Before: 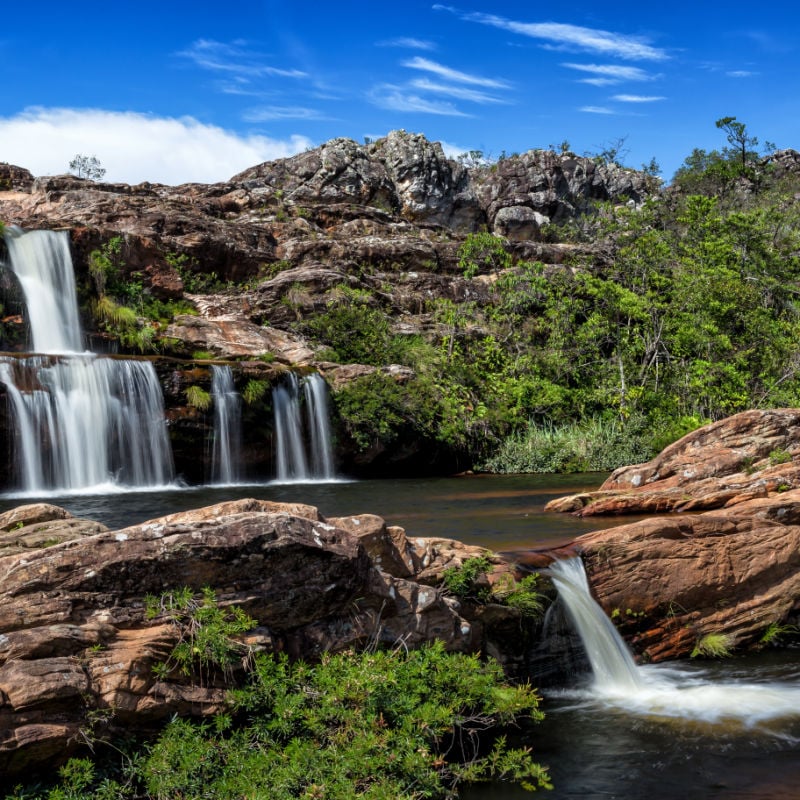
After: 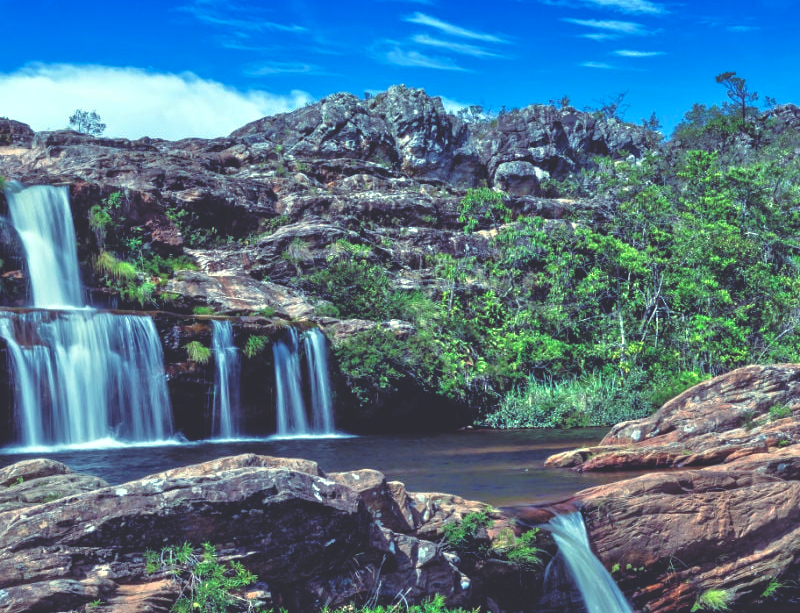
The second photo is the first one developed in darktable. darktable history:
crop: top 5.667%, bottom 17.637%
rgb curve: curves: ch0 [(0, 0.186) (0.314, 0.284) (0.576, 0.466) (0.805, 0.691) (0.936, 0.886)]; ch1 [(0, 0.186) (0.314, 0.284) (0.581, 0.534) (0.771, 0.746) (0.936, 0.958)]; ch2 [(0, 0.216) (0.275, 0.39) (1, 1)], mode RGB, independent channels, compensate middle gray true, preserve colors none
tone equalizer: -7 EV 0.15 EV, -6 EV 0.6 EV, -5 EV 1.15 EV, -4 EV 1.33 EV, -3 EV 1.15 EV, -2 EV 0.6 EV, -1 EV 0.15 EV, mask exposure compensation -0.5 EV
